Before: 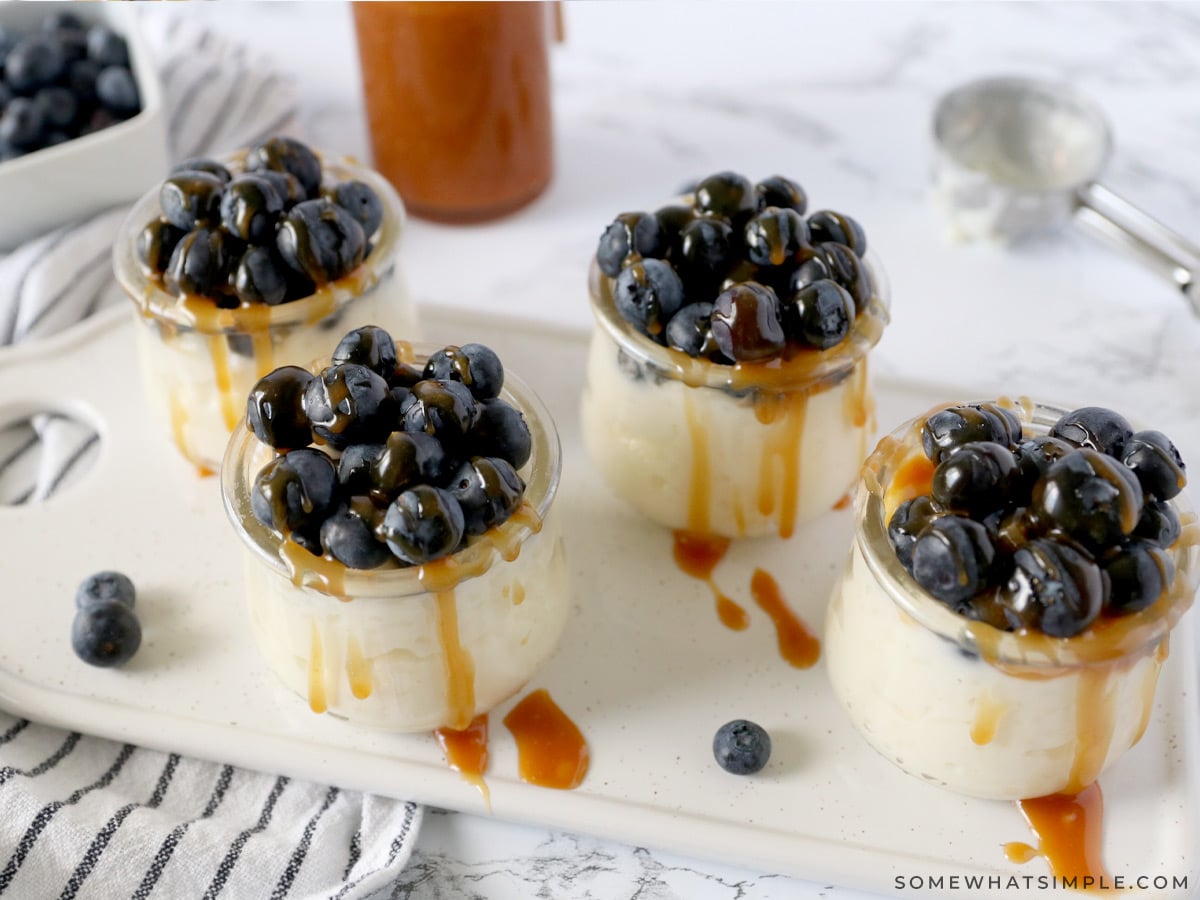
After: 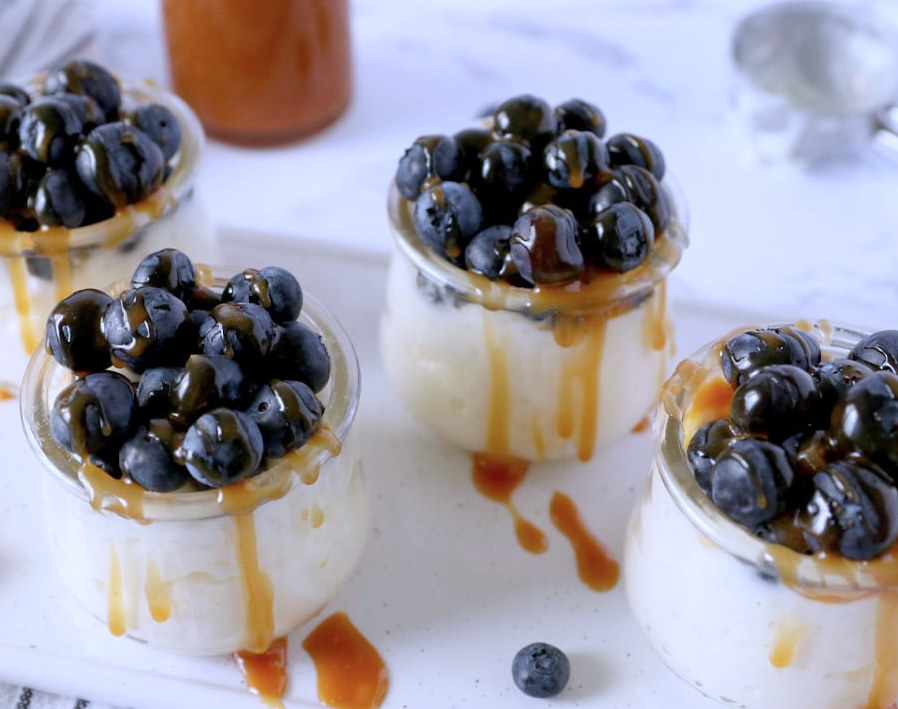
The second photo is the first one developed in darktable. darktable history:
color calibration: illuminant as shot in camera, x 0.377, y 0.392, temperature 4169.3 K, saturation algorithm version 1 (2020)
crop: left 16.768%, top 8.653%, right 8.362%, bottom 12.485%
